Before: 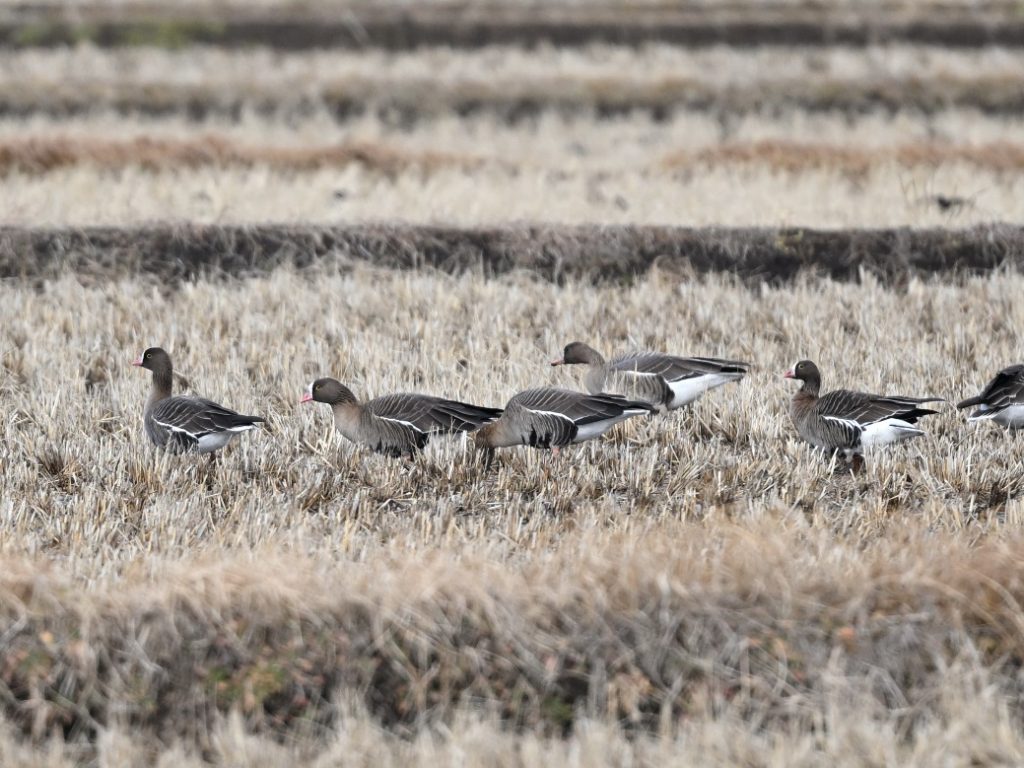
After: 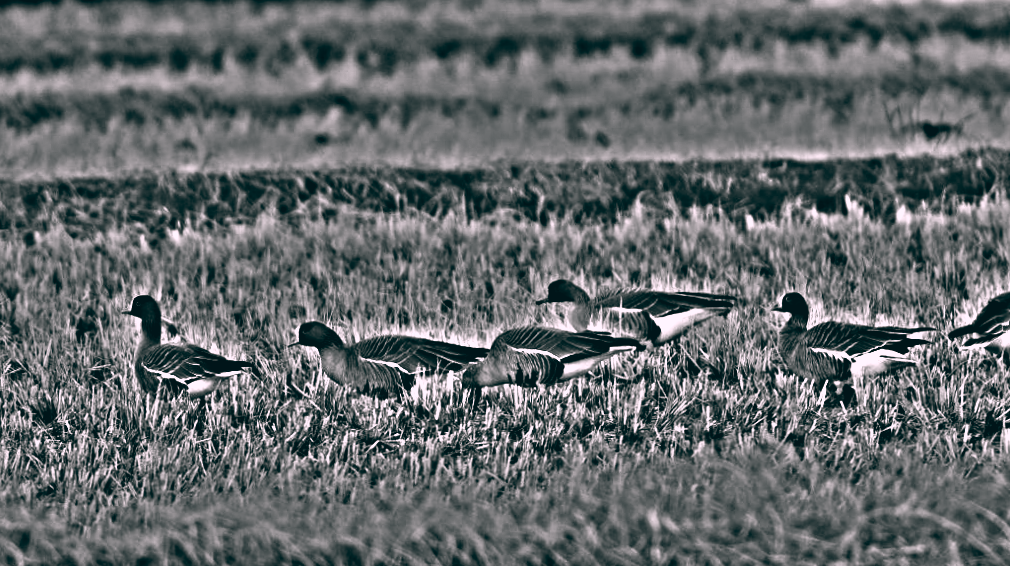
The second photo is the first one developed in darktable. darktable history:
rotate and perspective: rotation -1.32°, lens shift (horizontal) -0.031, crop left 0.015, crop right 0.985, crop top 0.047, crop bottom 0.982
crop: top 5.667%, bottom 17.637%
color balance: lift [1.016, 0.983, 1, 1.017], gamma [0.78, 1.018, 1.043, 0.957], gain [0.786, 1.063, 0.937, 1.017], input saturation 118.26%, contrast 13.43%, contrast fulcrum 21.62%, output saturation 82.76%
base curve: curves: ch0 [(0, 0) (0.666, 0.806) (1, 1)]
color balance rgb: linear chroma grading › shadows -3%, linear chroma grading › highlights -4%
highpass: on, module defaults
